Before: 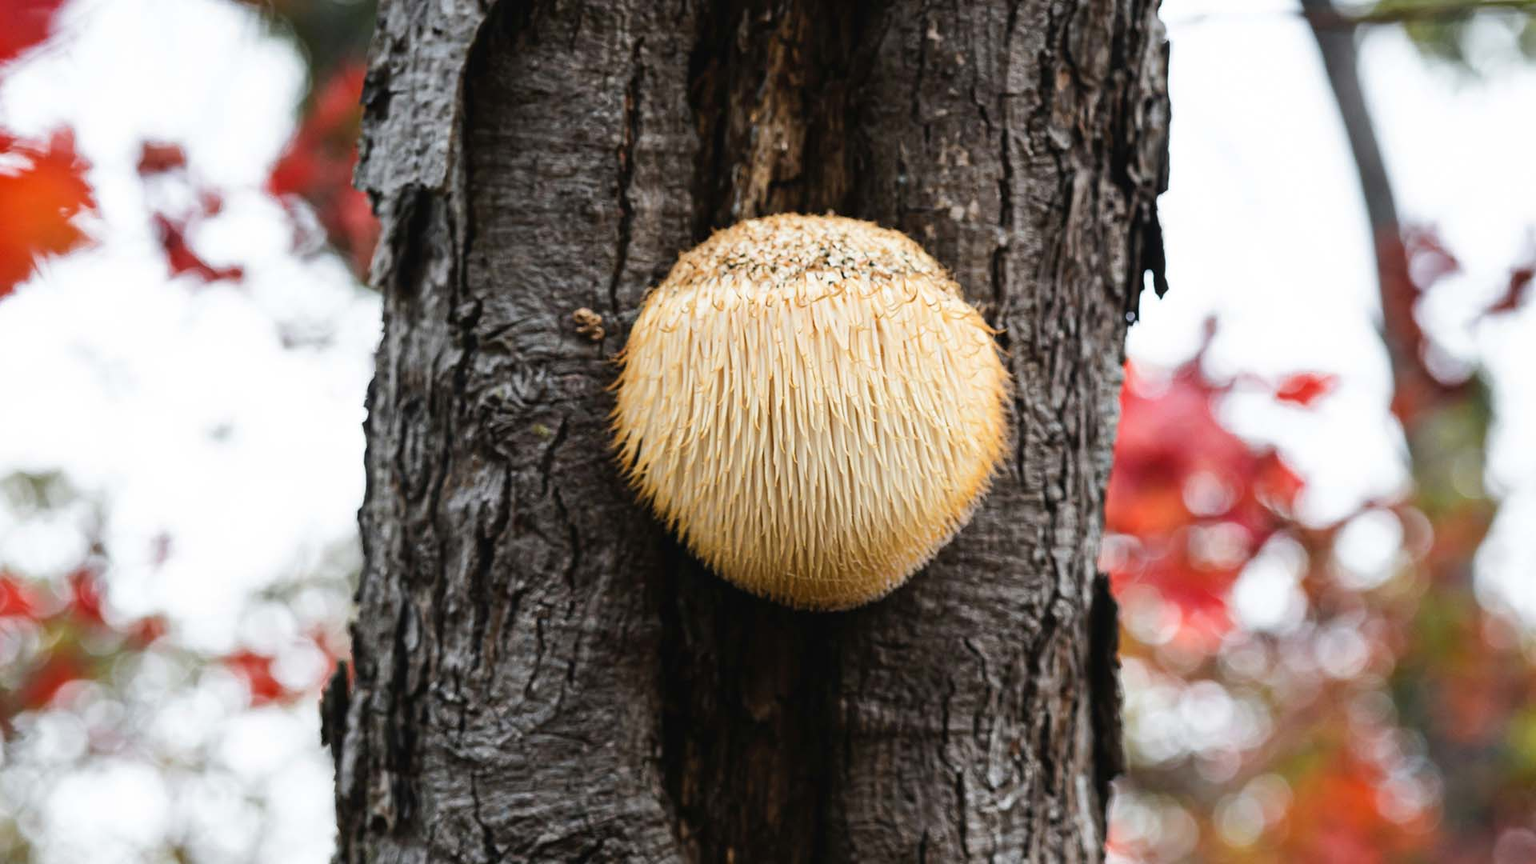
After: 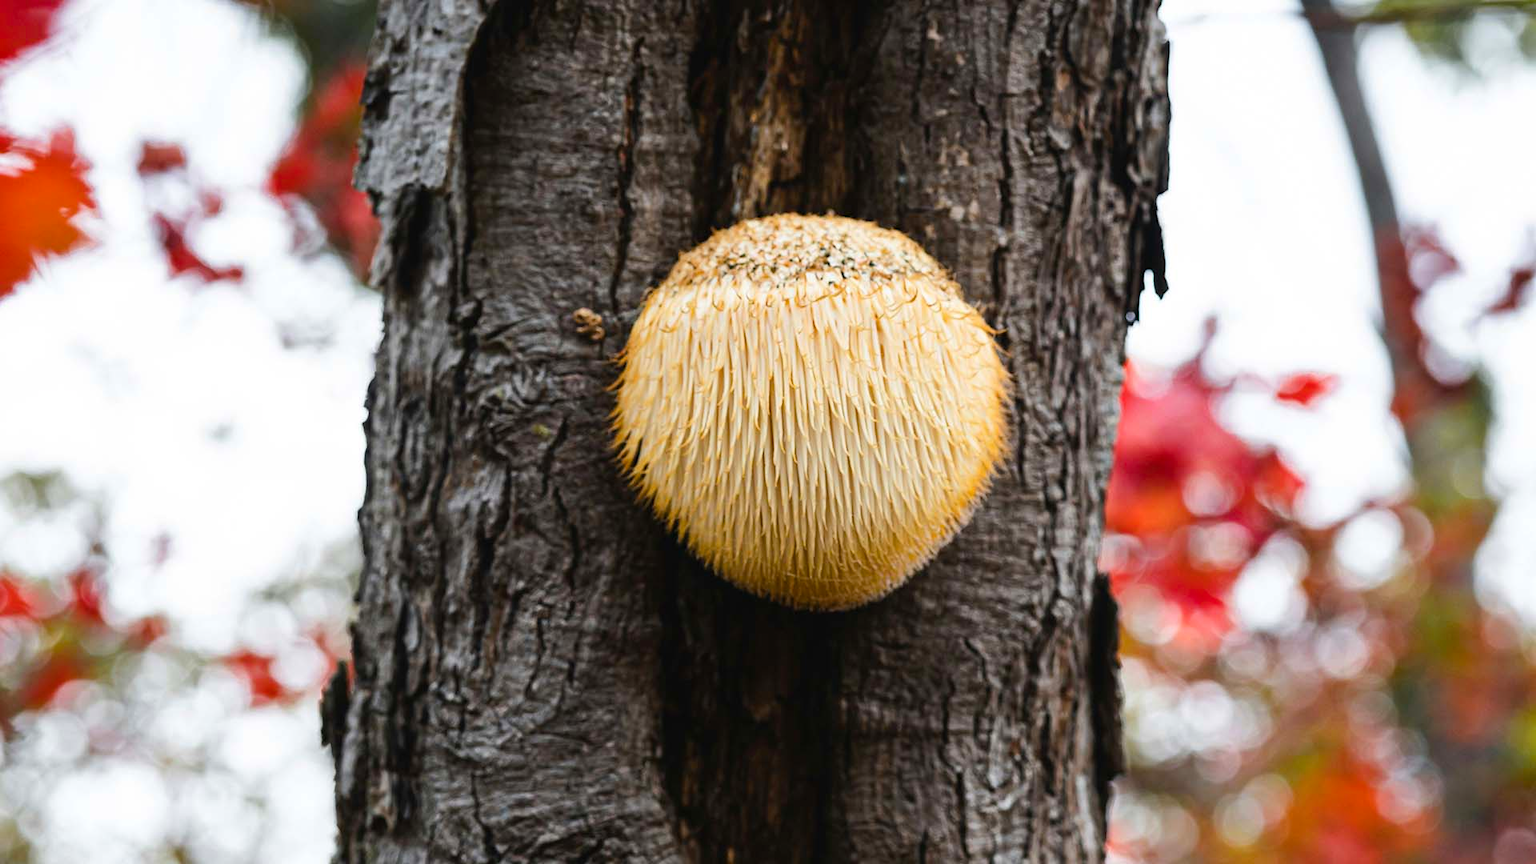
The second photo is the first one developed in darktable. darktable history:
color balance rgb: linear chroma grading › global chroma 6.48%, perceptual saturation grading › global saturation 12.96%, global vibrance 6.02%
